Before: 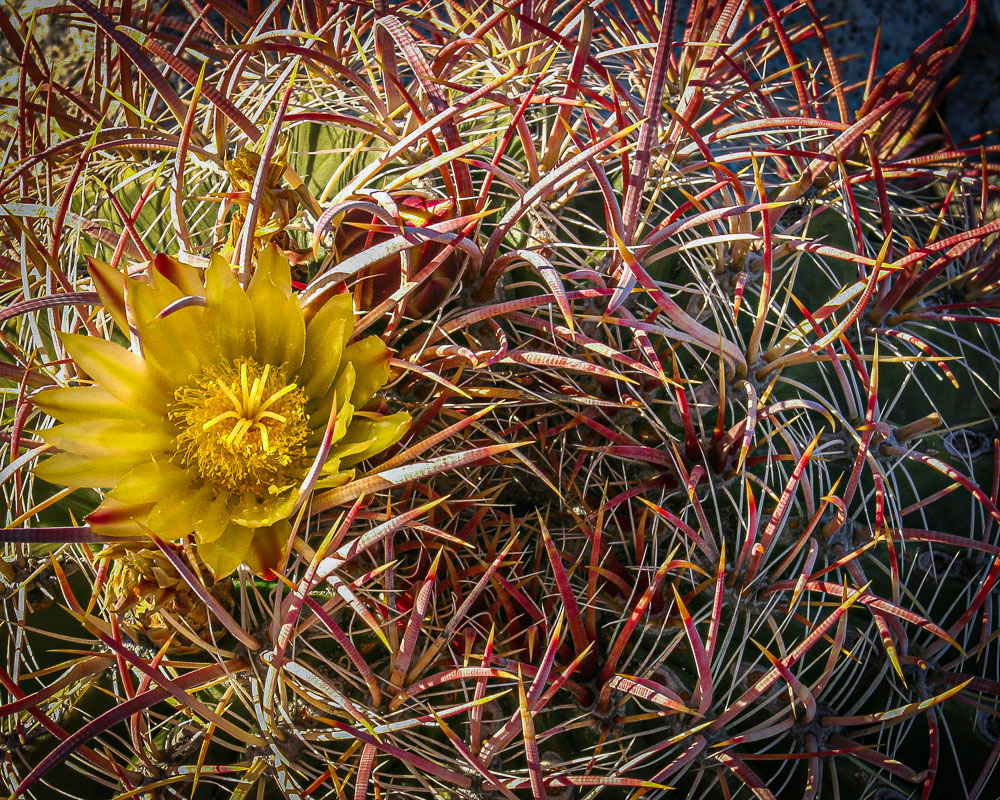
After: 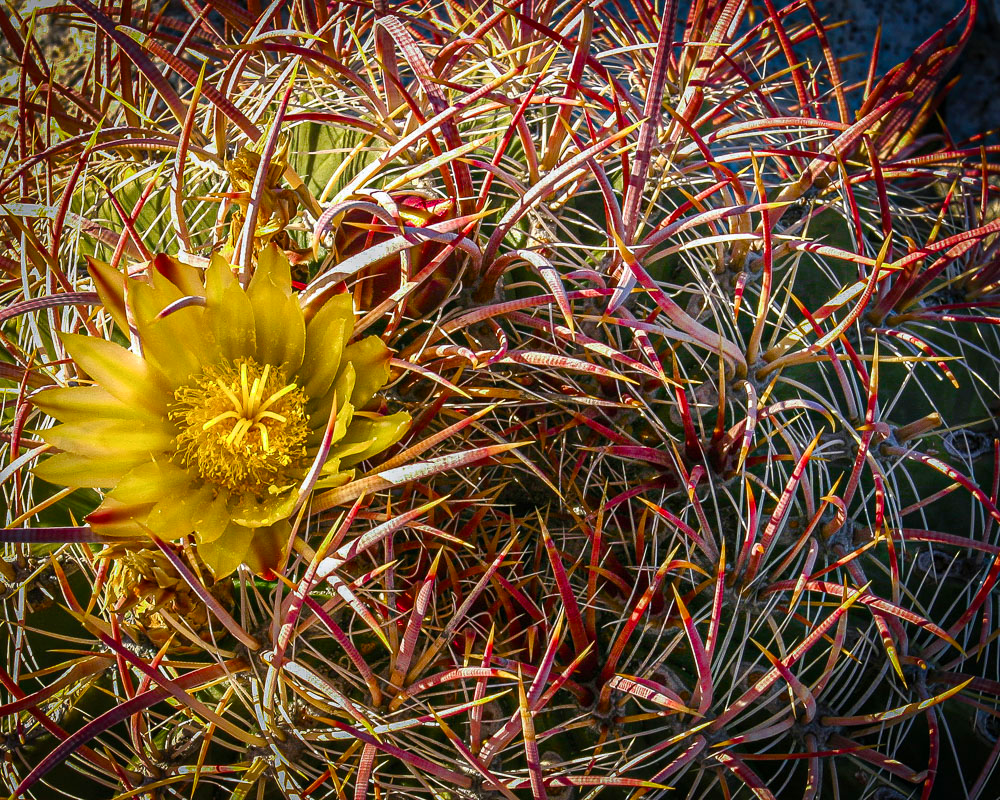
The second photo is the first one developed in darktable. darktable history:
color balance rgb: perceptual saturation grading › global saturation 15.829%, perceptual saturation grading › highlights -19.166%, perceptual saturation grading › shadows 20.287%, perceptual brilliance grading › global brilliance 2.895%
tone equalizer: mask exposure compensation -0.485 EV
